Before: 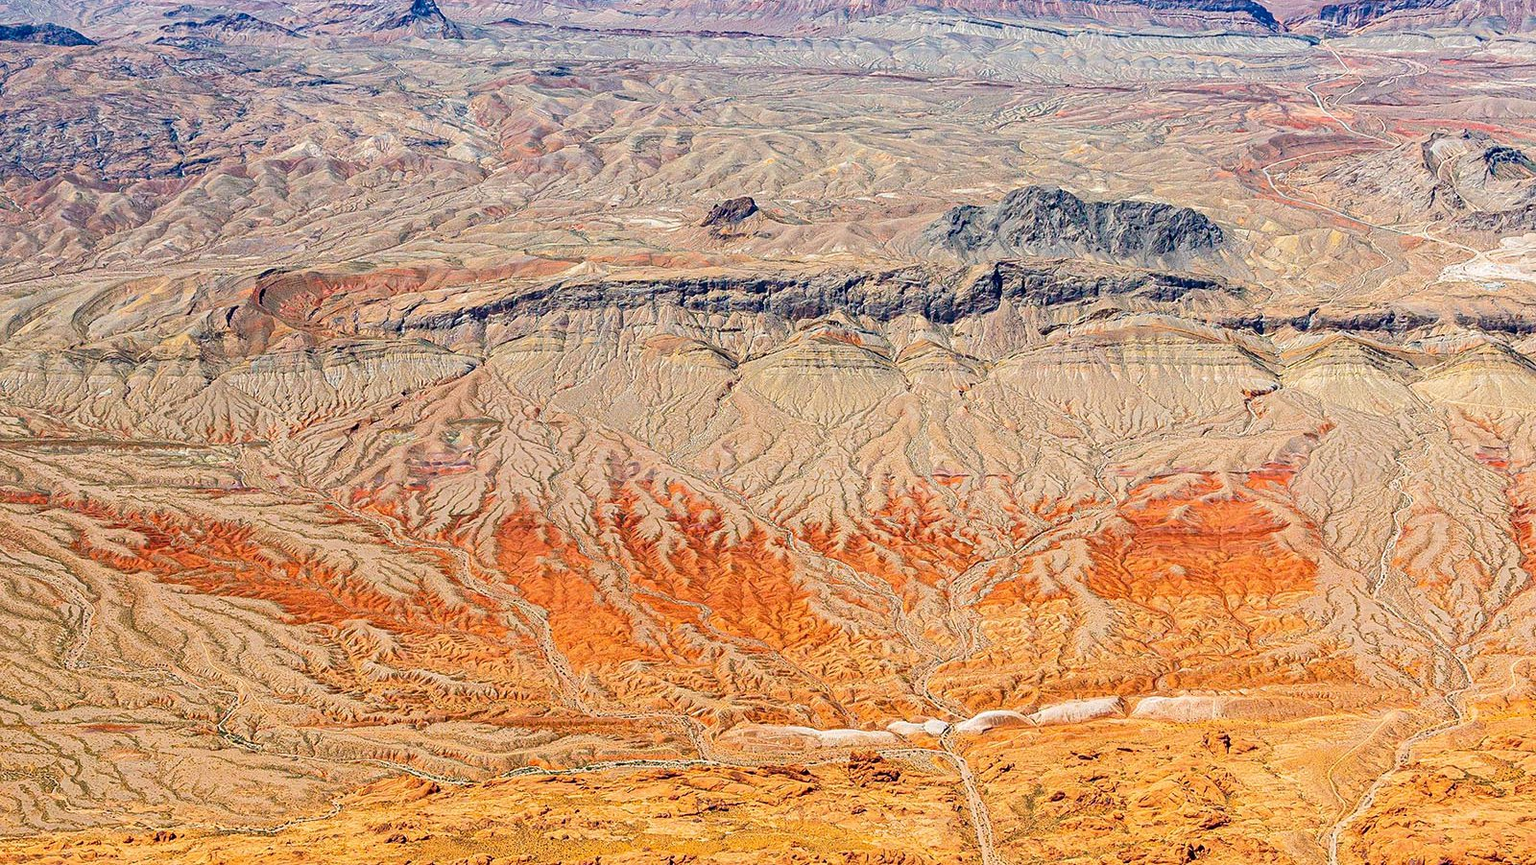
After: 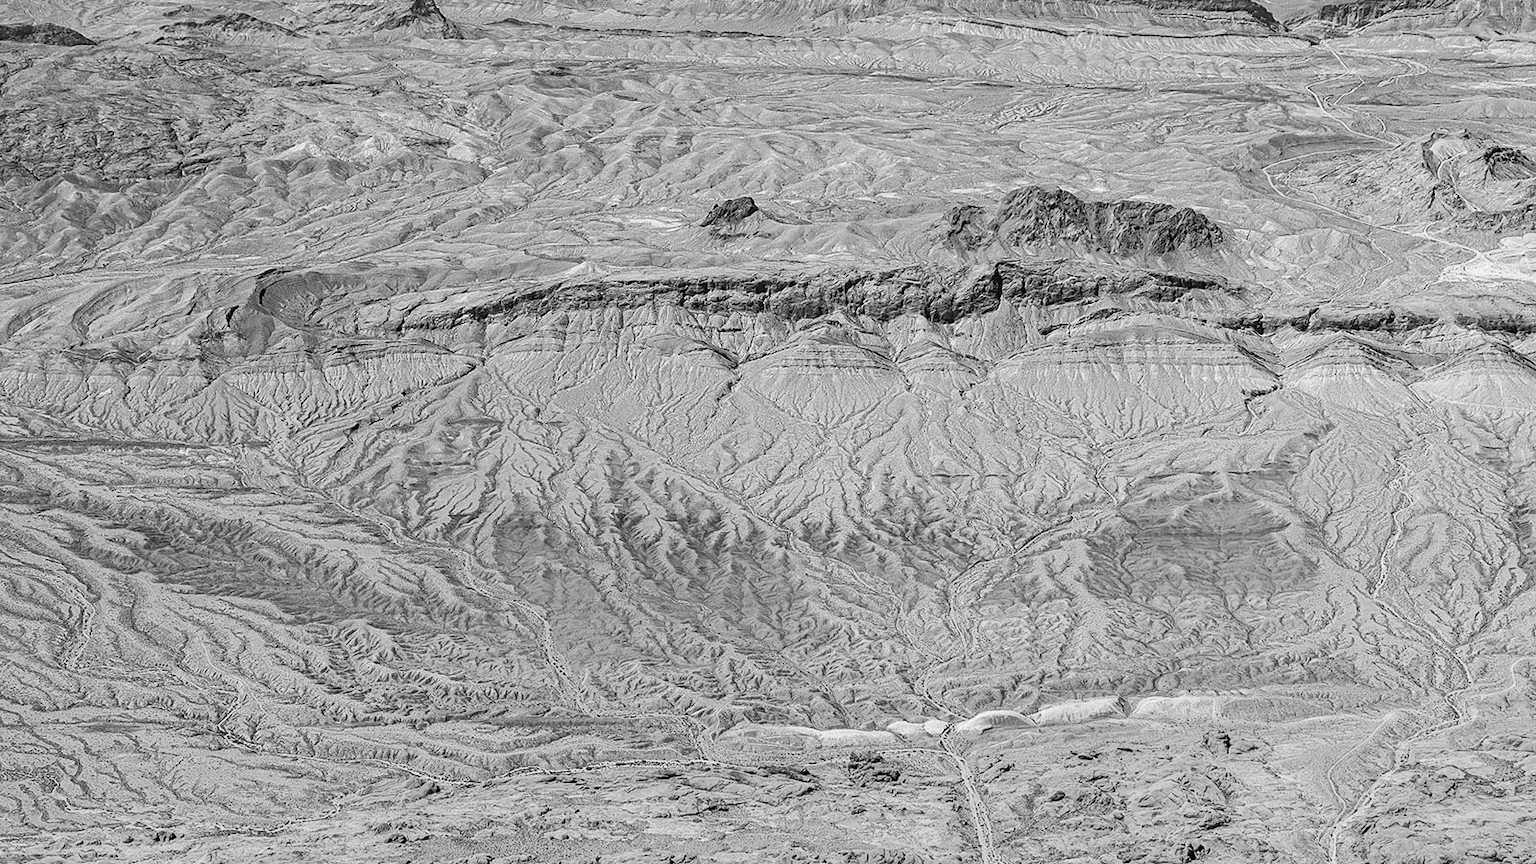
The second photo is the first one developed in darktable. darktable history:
tone equalizer: on, module defaults
monochrome: a -35.87, b 49.73, size 1.7
